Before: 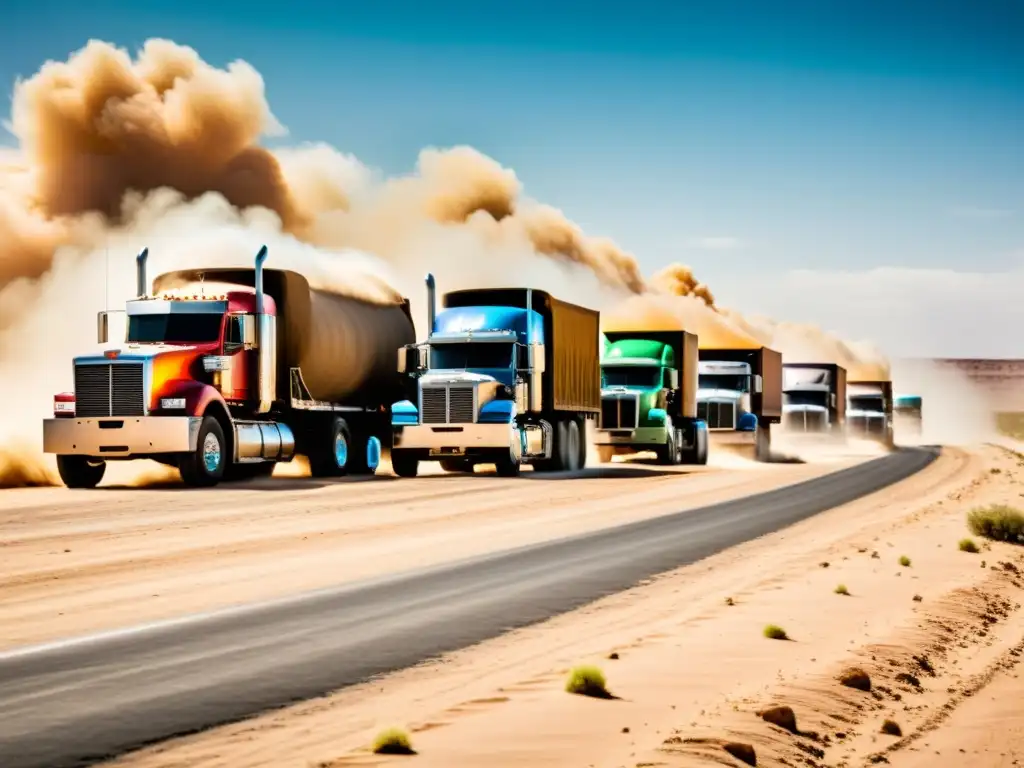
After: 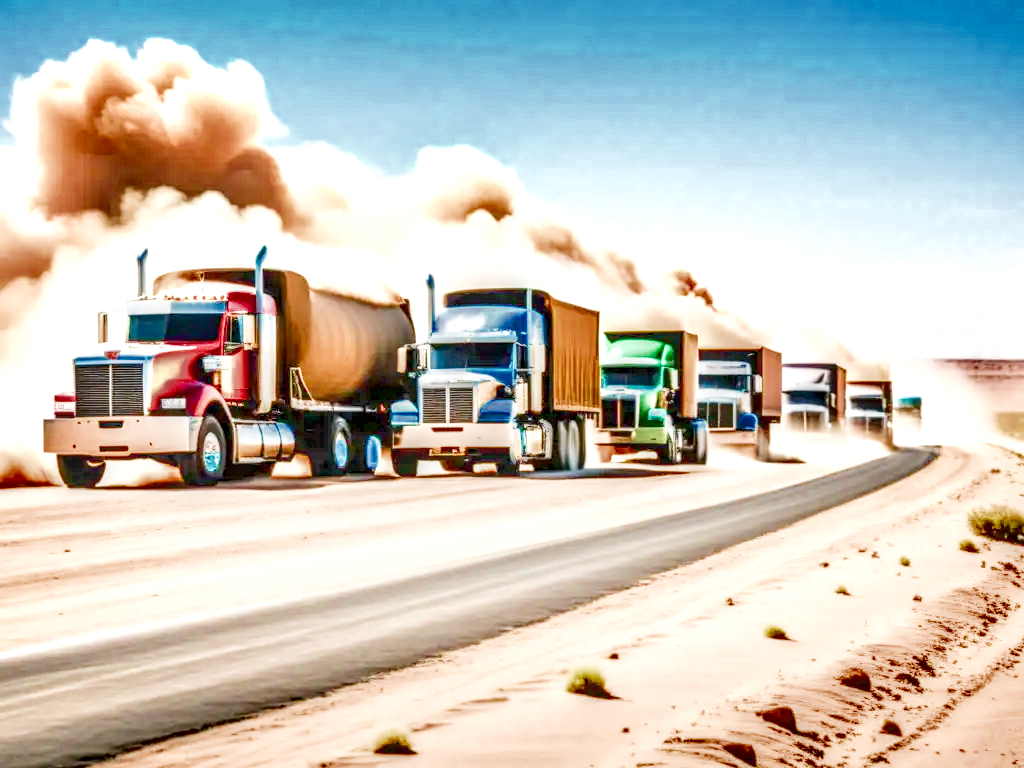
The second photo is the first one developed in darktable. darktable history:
local contrast: highlights 0%, shadows 0%, detail 182%
exposure: exposure 0.74 EV, compensate highlight preservation false
filmic rgb: middle gray luminance 2.5%, black relative exposure -10 EV, white relative exposure 7 EV, threshold 6 EV, dynamic range scaling 10%, target black luminance 0%, hardness 3.19, latitude 44.39%, contrast 0.682, highlights saturation mix 5%, shadows ↔ highlights balance 13.63%, add noise in highlights 0, color science v3 (2019), use custom middle-gray values true, iterations of high-quality reconstruction 0, contrast in highlights soft, enable highlight reconstruction true
shadows and highlights: soften with gaussian
